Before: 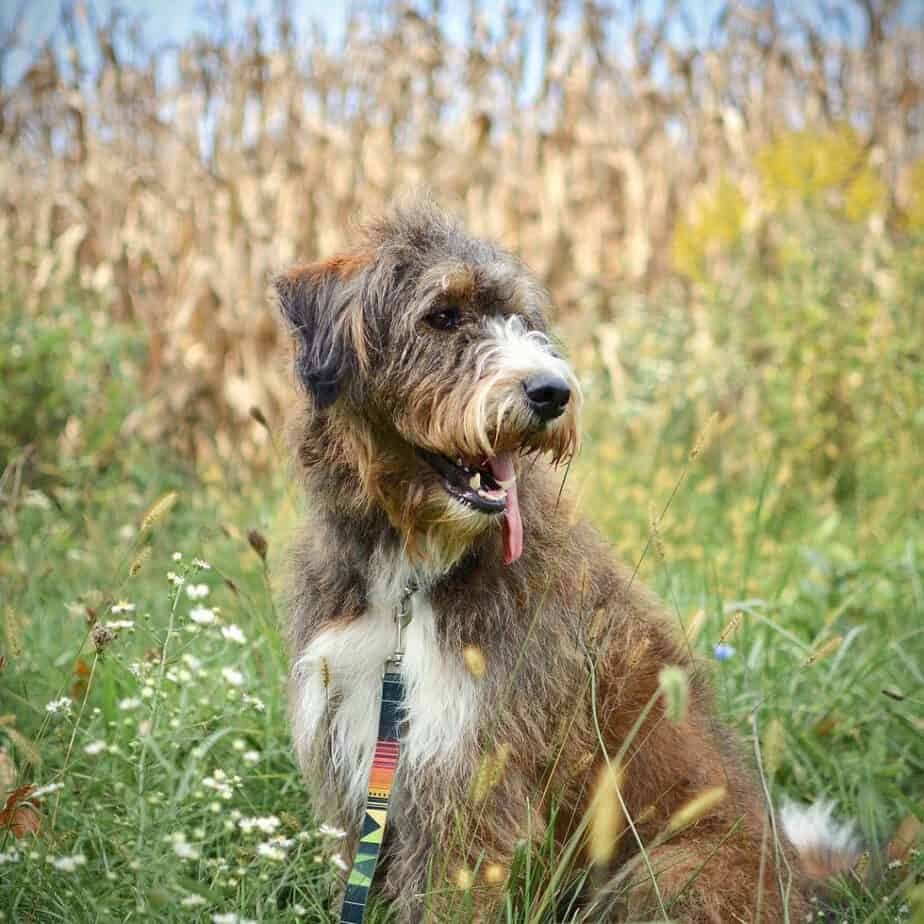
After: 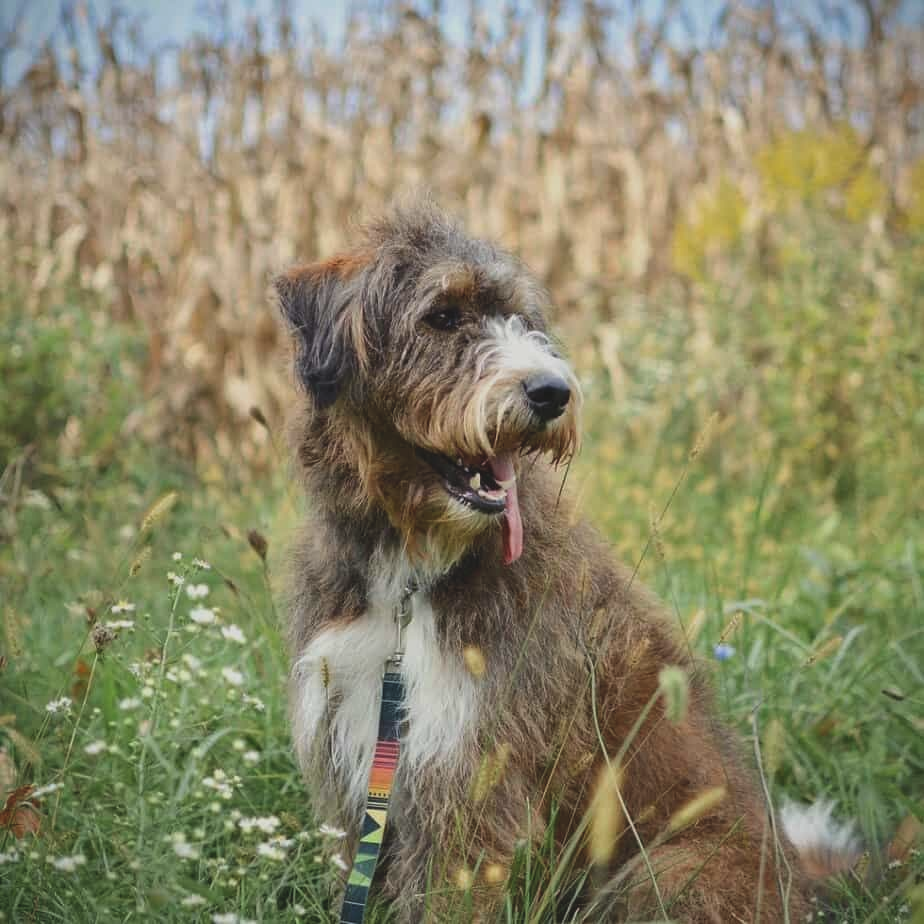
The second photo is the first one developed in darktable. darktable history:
exposure: black level correction -0.015, exposure -0.504 EV, compensate highlight preservation false
